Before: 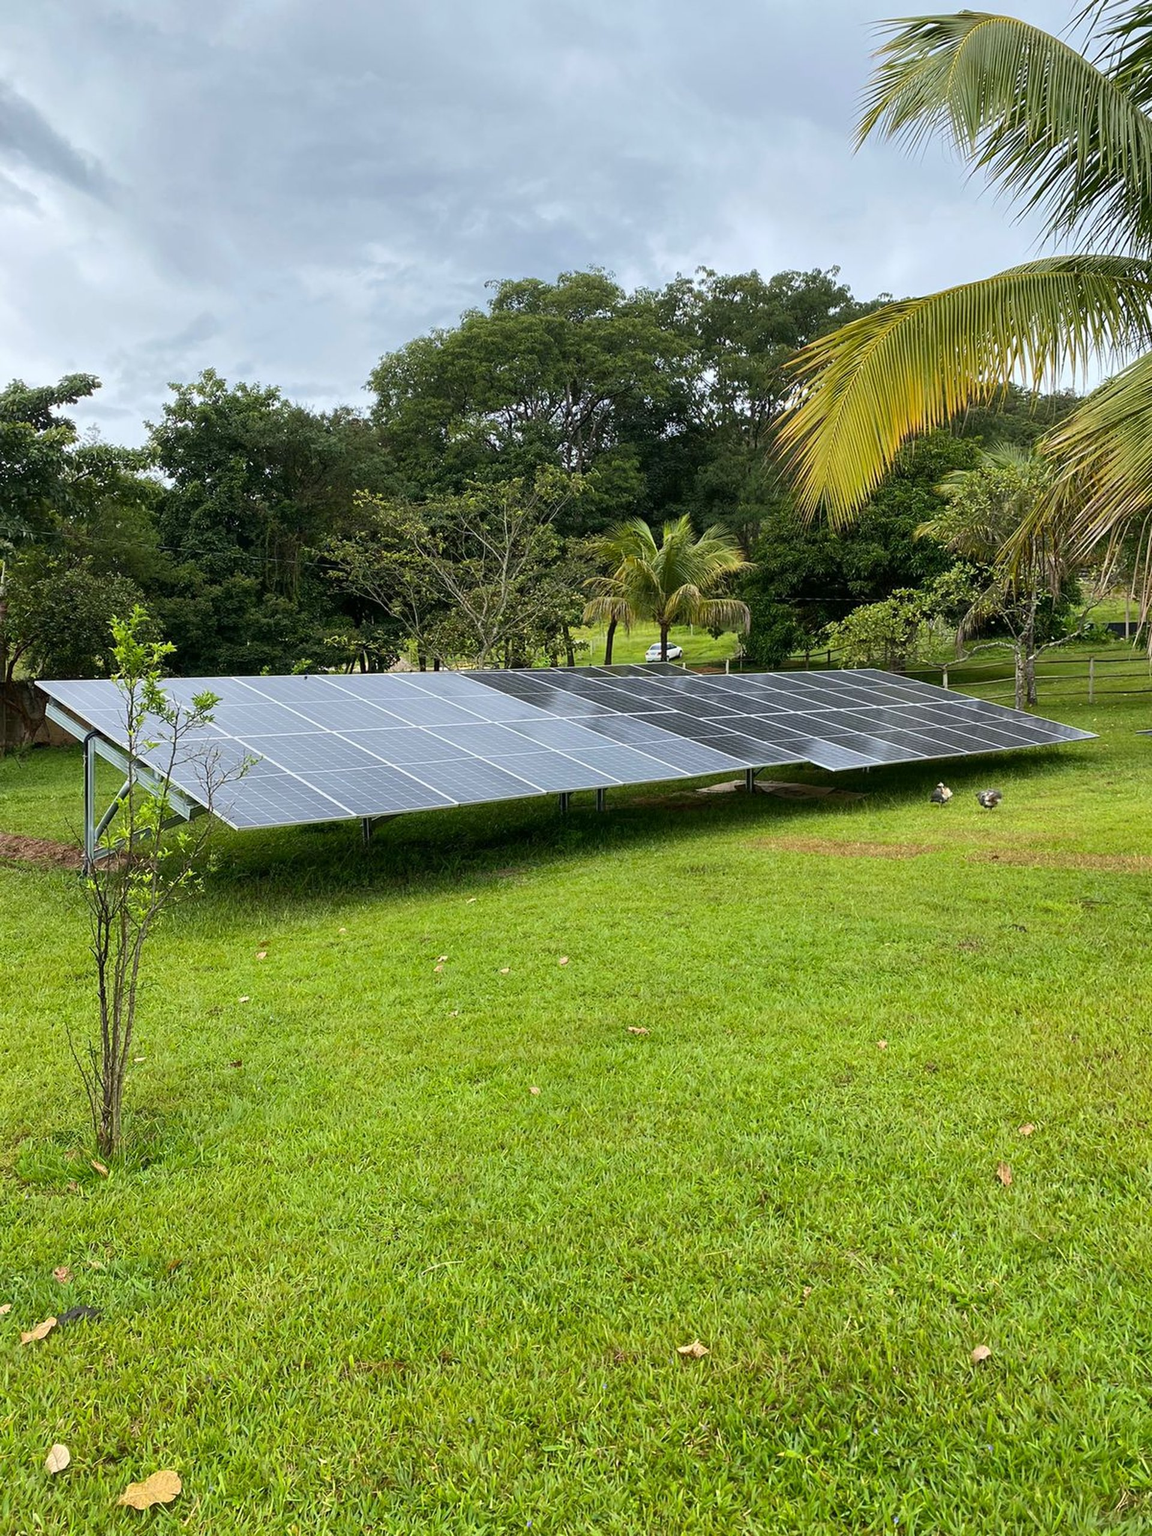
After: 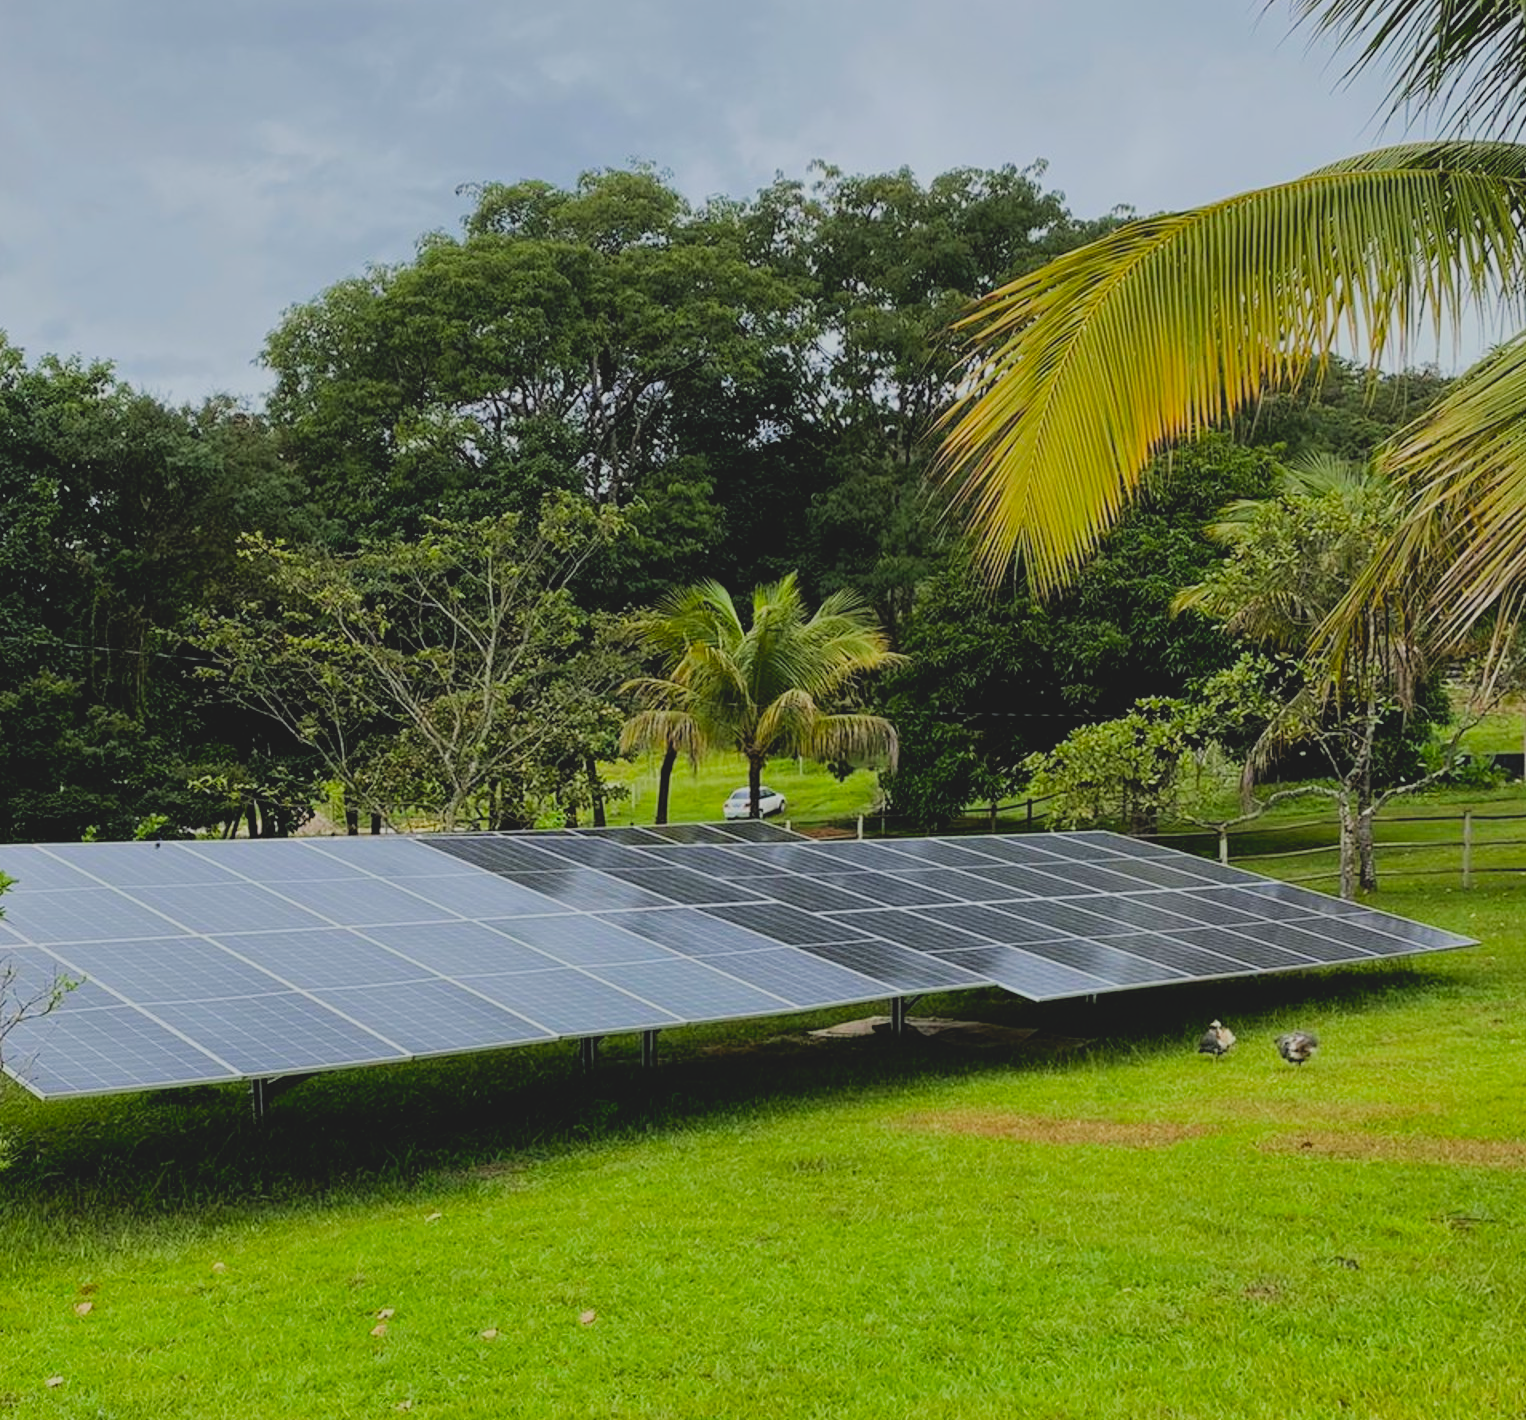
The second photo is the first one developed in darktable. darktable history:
crop: left 18.344%, top 11.107%, right 1.923%, bottom 33.399%
contrast brightness saturation: contrast -0.207, saturation 0.189
filmic rgb: black relative exposure -5.12 EV, white relative exposure 4 EV, threshold 5.94 EV, hardness 2.89, contrast 1.095, highlights saturation mix -19.47%, enable highlight reconstruction true
